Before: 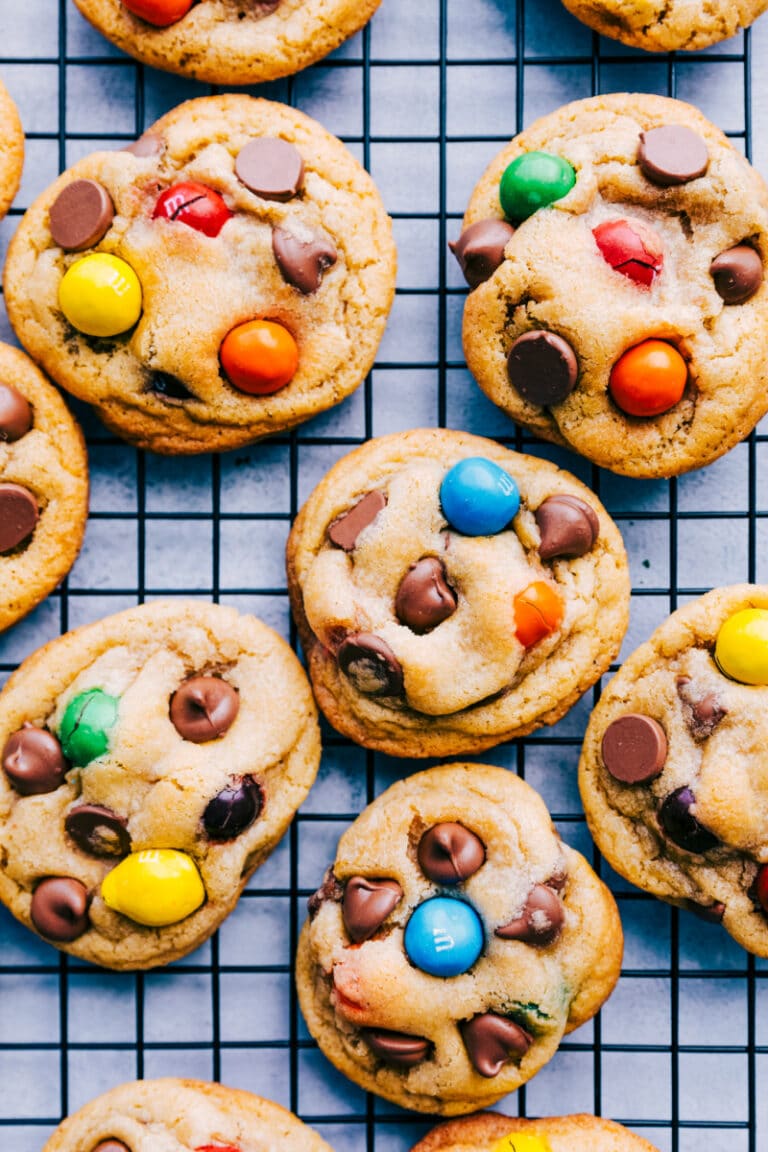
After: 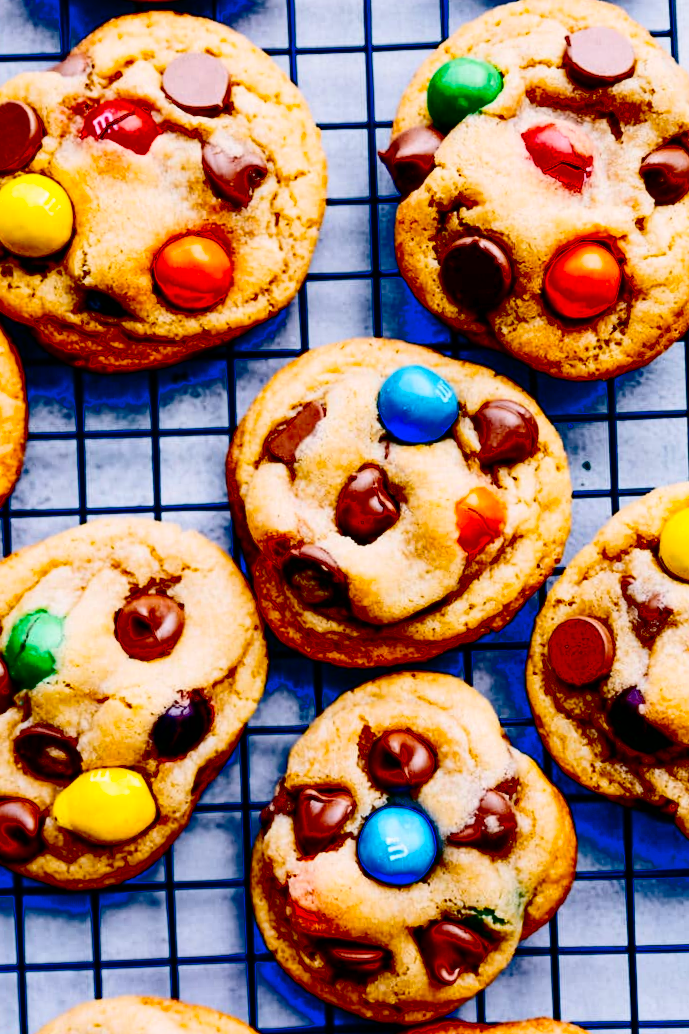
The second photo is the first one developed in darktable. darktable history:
crop and rotate: angle 1.96°, left 5.673%, top 5.673%
exposure: black level correction 0.1, exposure -0.092 EV, compensate highlight preservation false
contrast brightness saturation: contrast 0.32, brightness -0.08, saturation 0.17
